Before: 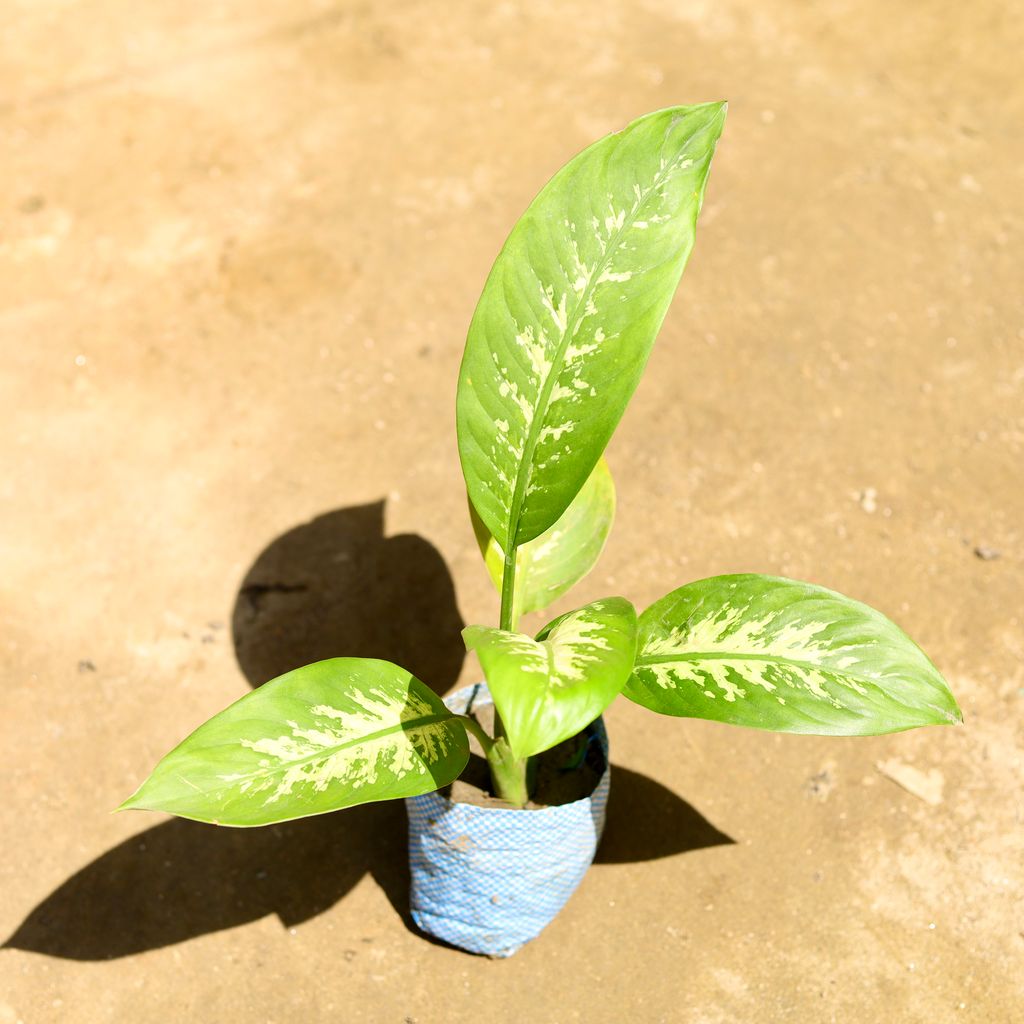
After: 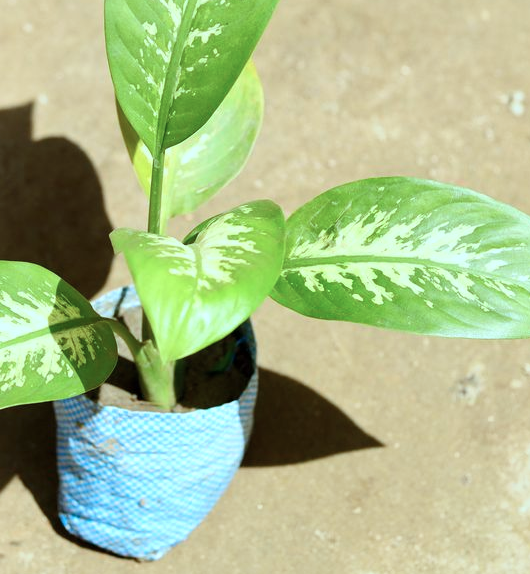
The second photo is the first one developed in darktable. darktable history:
contrast brightness saturation: saturation -0.082
color correction: highlights a* -11.69, highlights b* -15.4
crop: left 34.445%, top 38.785%, right 13.78%, bottom 5.133%
